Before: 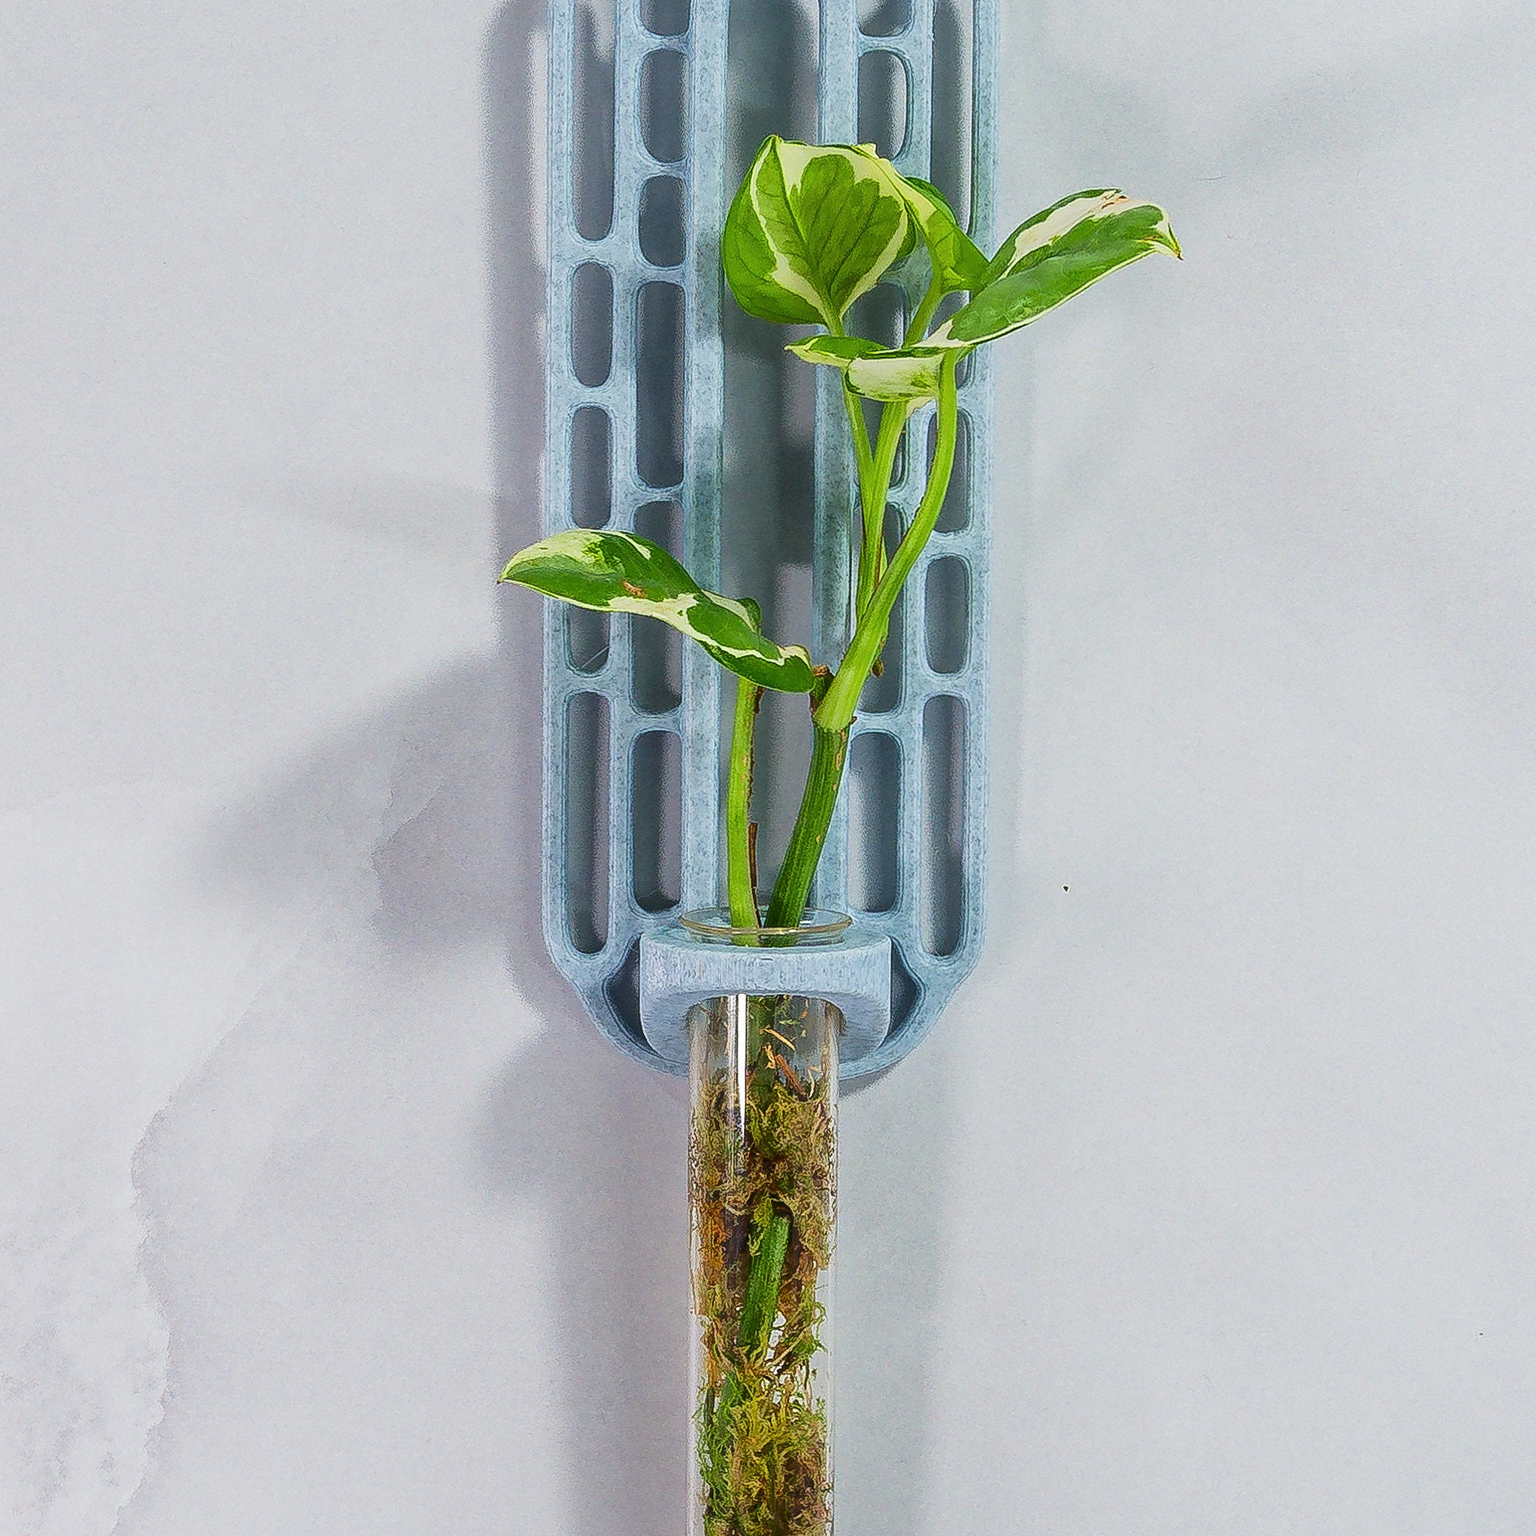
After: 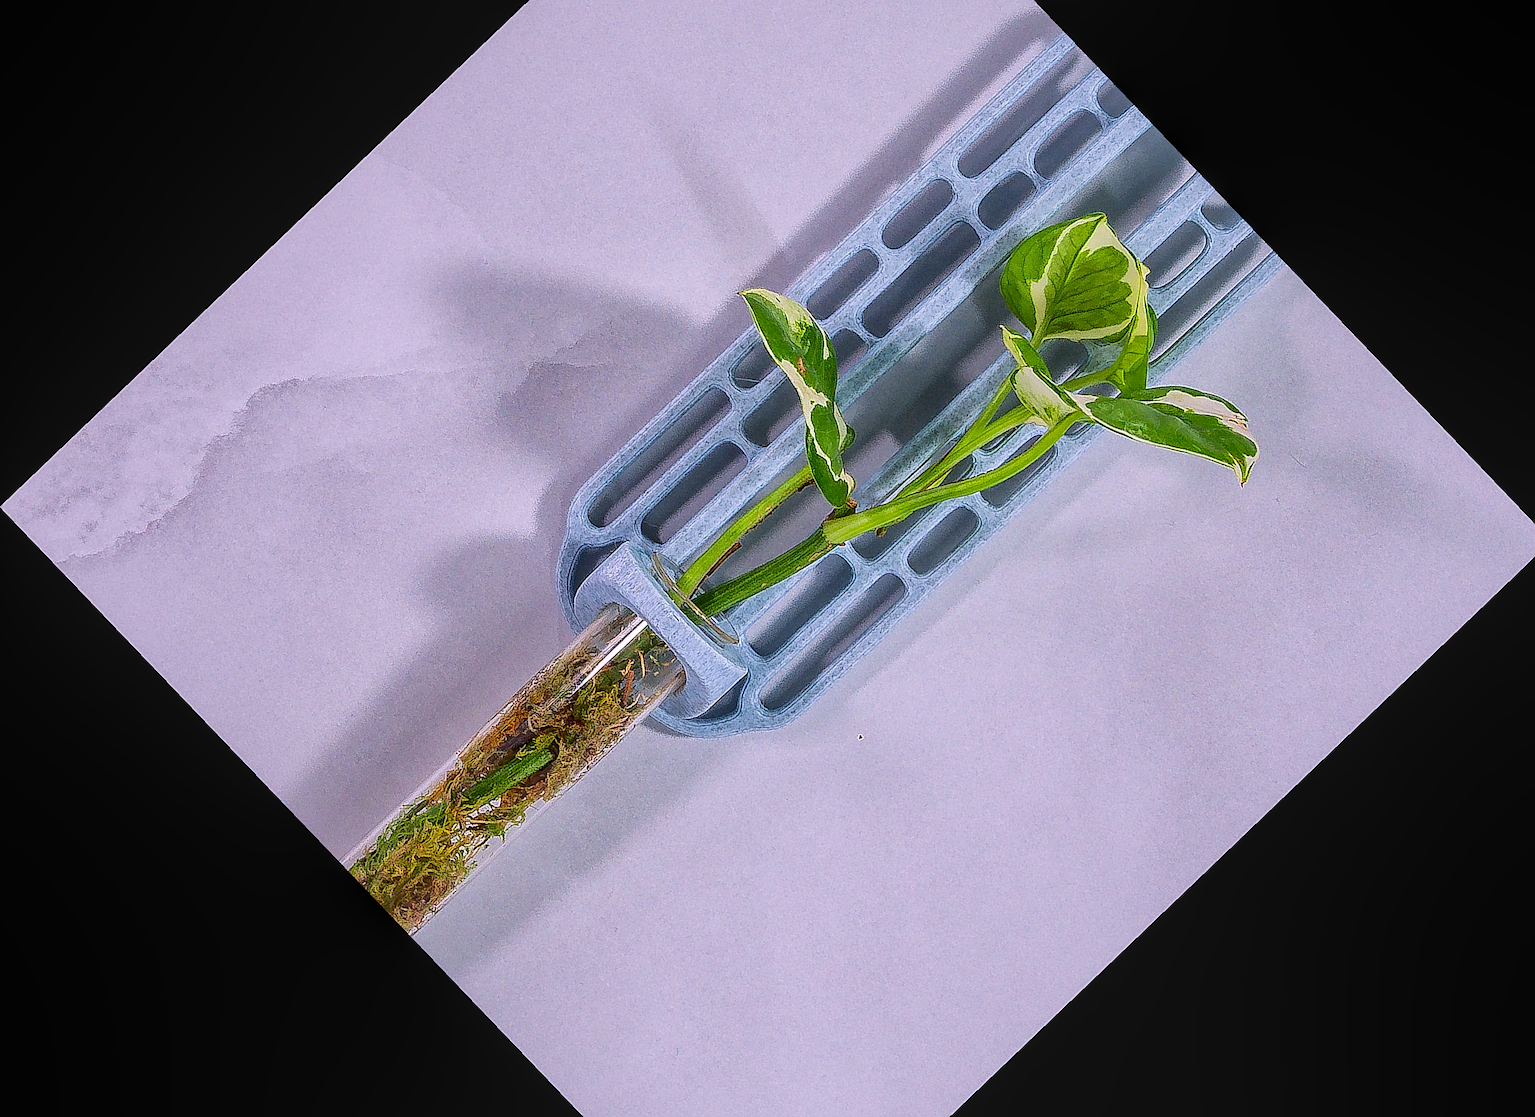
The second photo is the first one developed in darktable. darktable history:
sharpen: on, module defaults
crop and rotate: angle -46.26°, top 16.234%, right 0.912%, bottom 11.704%
shadows and highlights: on, module defaults
white balance: red 1.066, blue 1.119
local contrast: on, module defaults
exposure: compensate exposure bias true, compensate highlight preservation false
